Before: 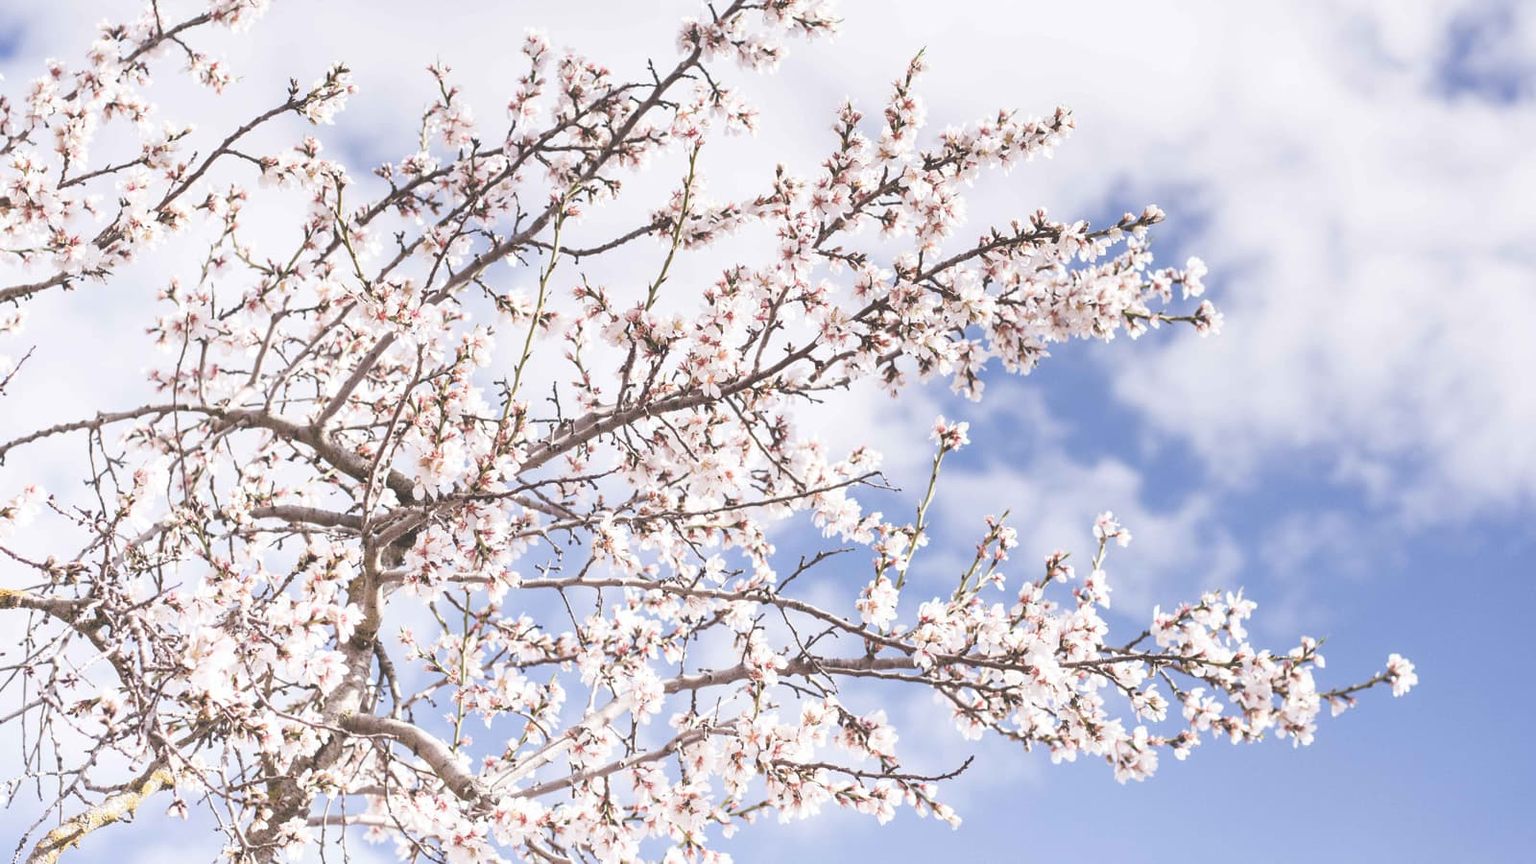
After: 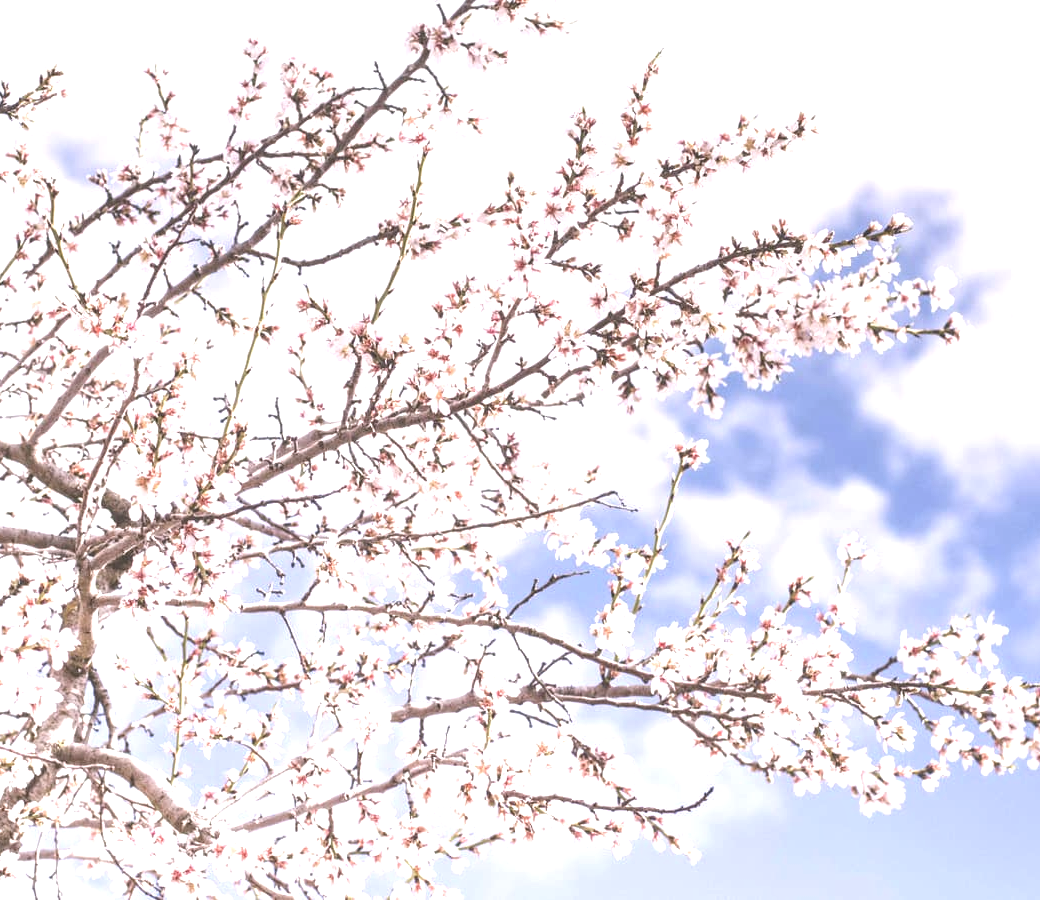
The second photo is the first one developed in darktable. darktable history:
exposure: exposure 0.656 EV, compensate highlight preservation false
color correction: highlights a* 3.15, highlights b* -1.03, shadows a* -0.079, shadows b* 2.54, saturation 0.983
local contrast: on, module defaults
crop and rotate: left 18.842%, right 16.1%
